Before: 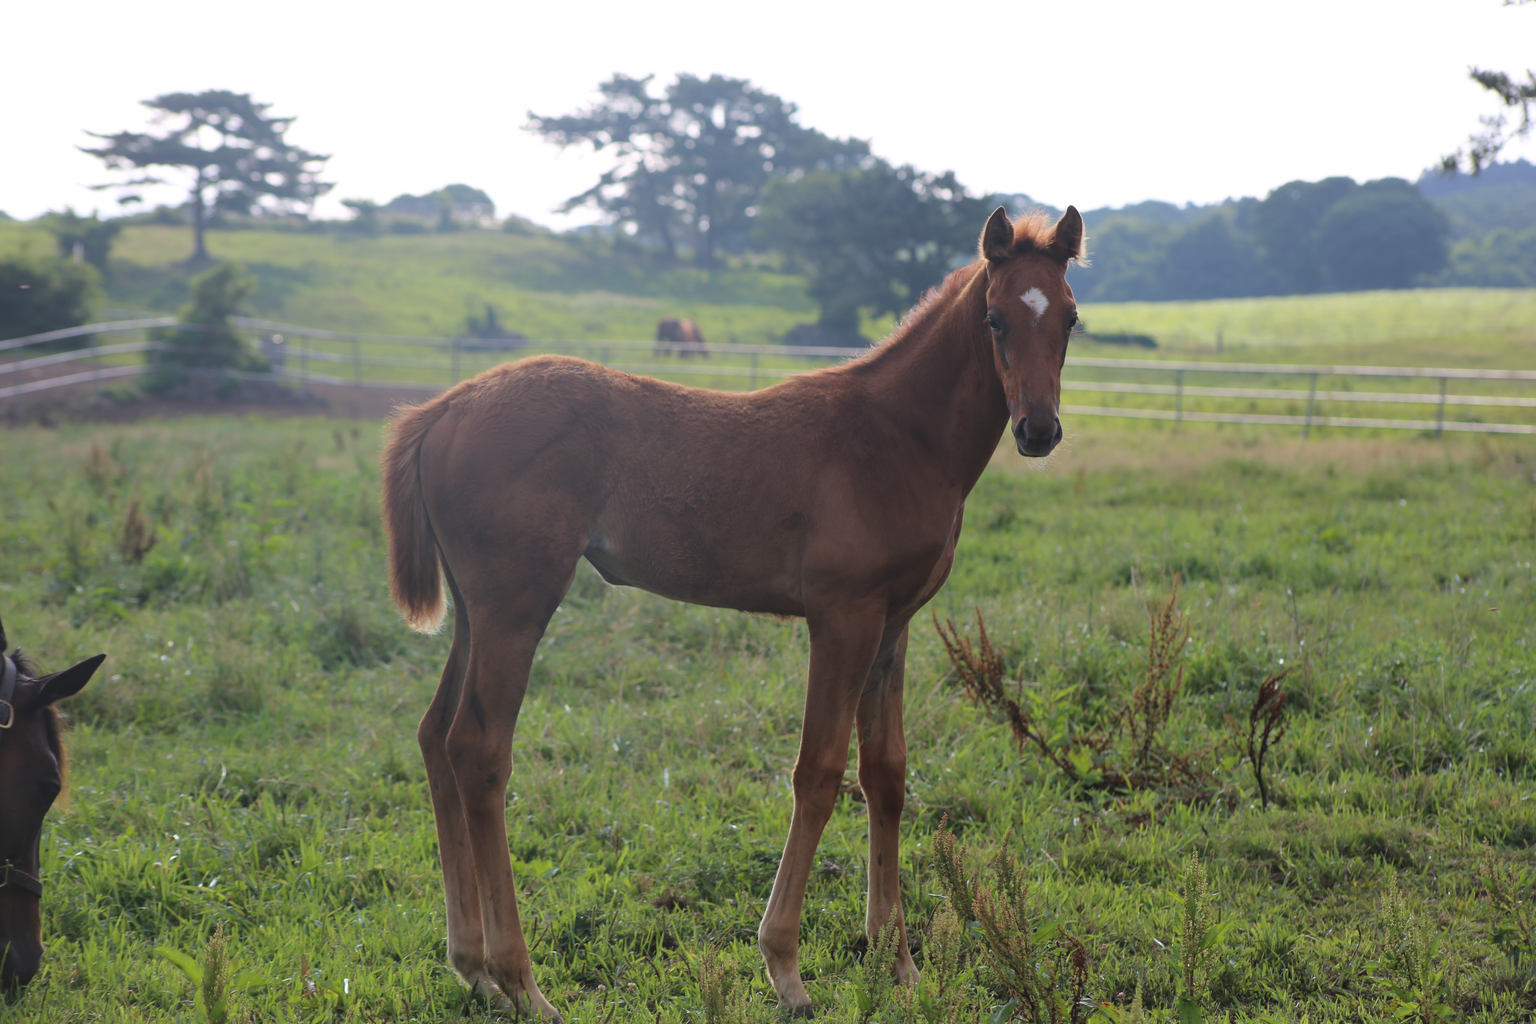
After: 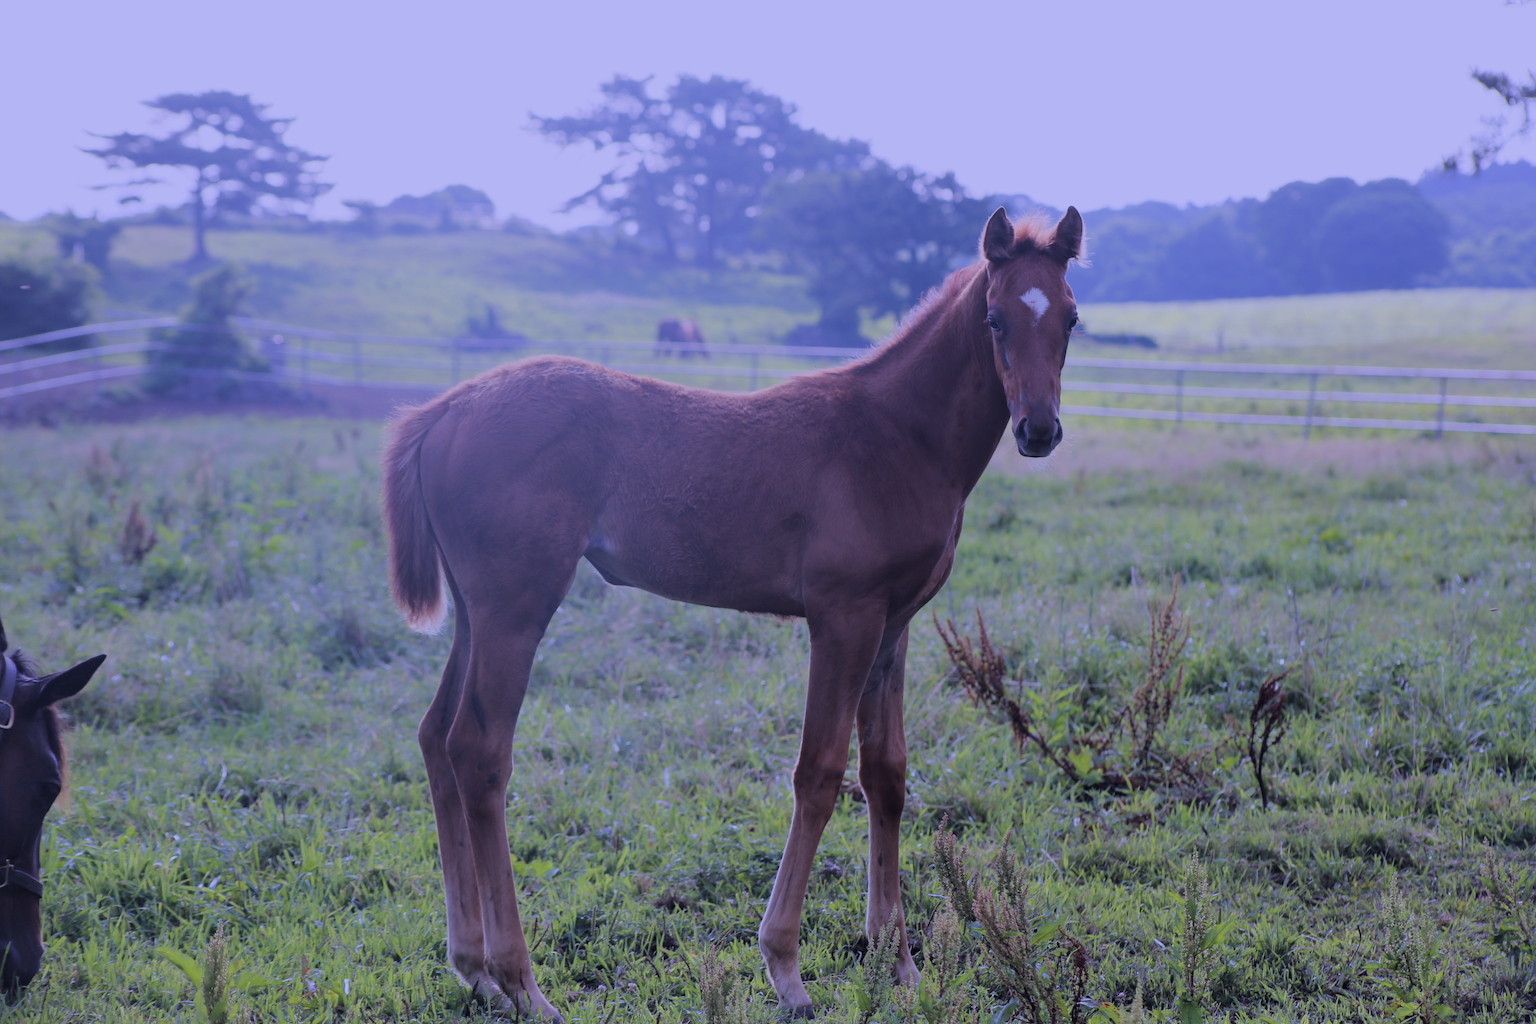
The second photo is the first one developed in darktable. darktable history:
white balance: red 0.98, blue 1.61
filmic rgb: black relative exposure -6.82 EV, white relative exposure 5.89 EV, hardness 2.71
